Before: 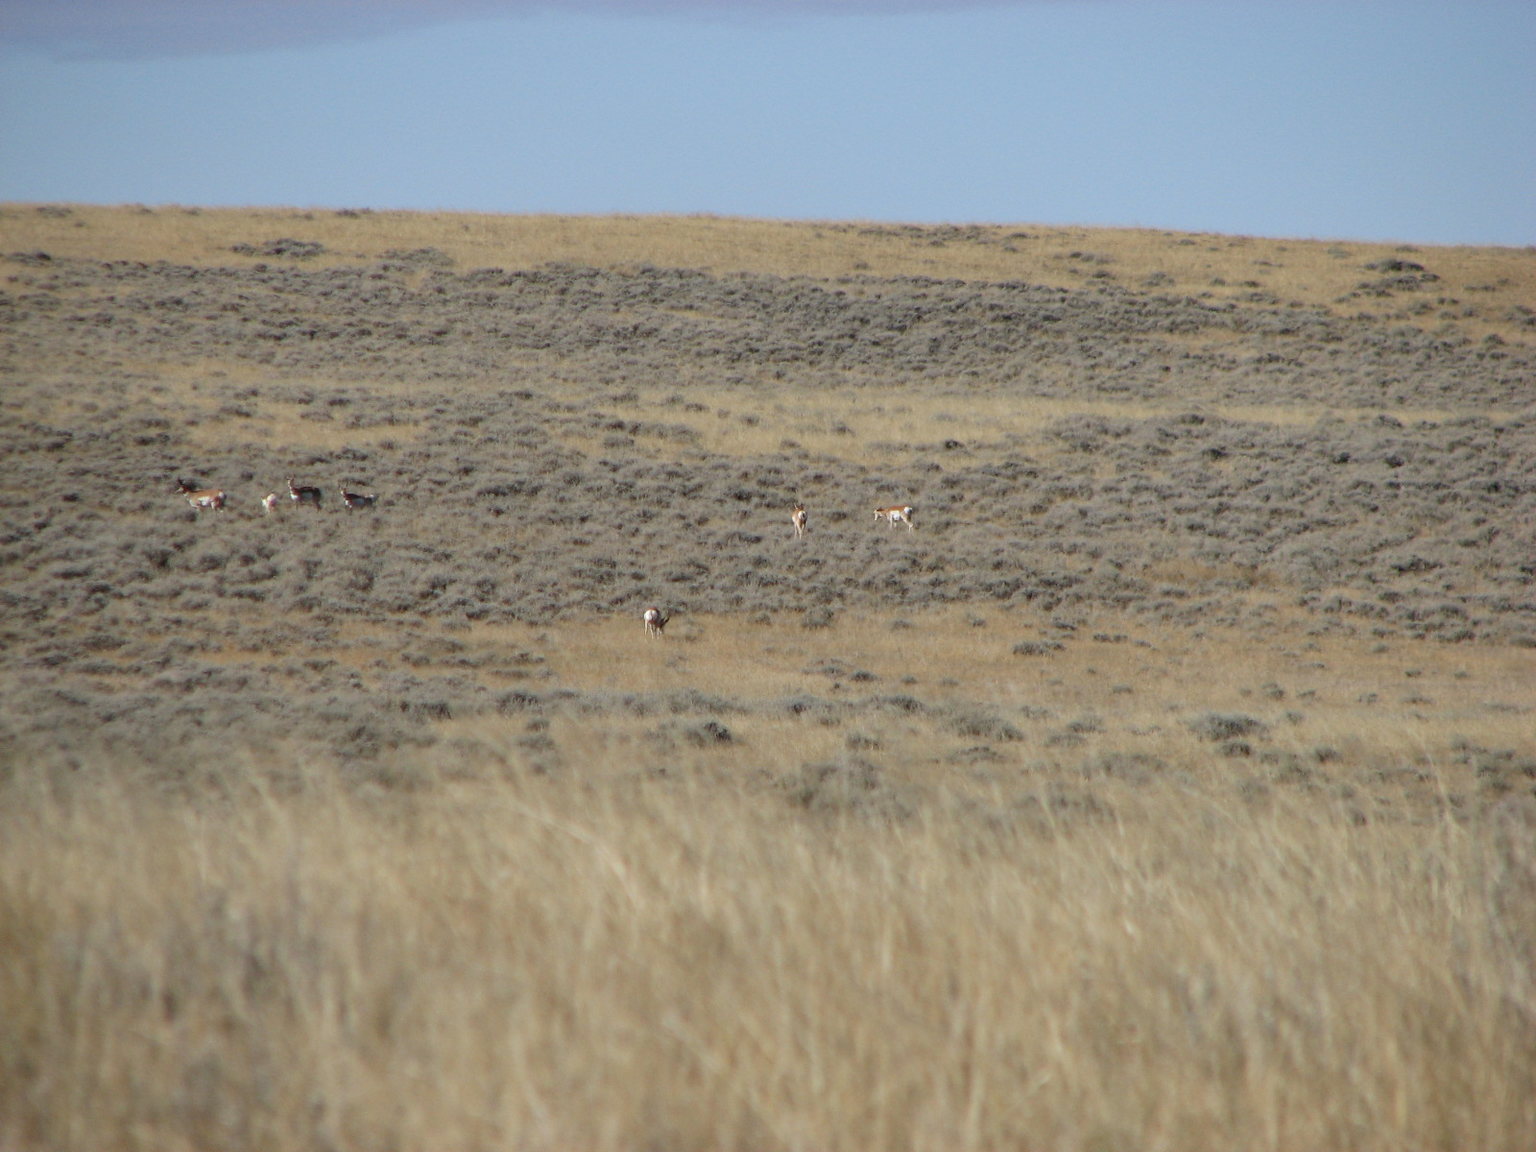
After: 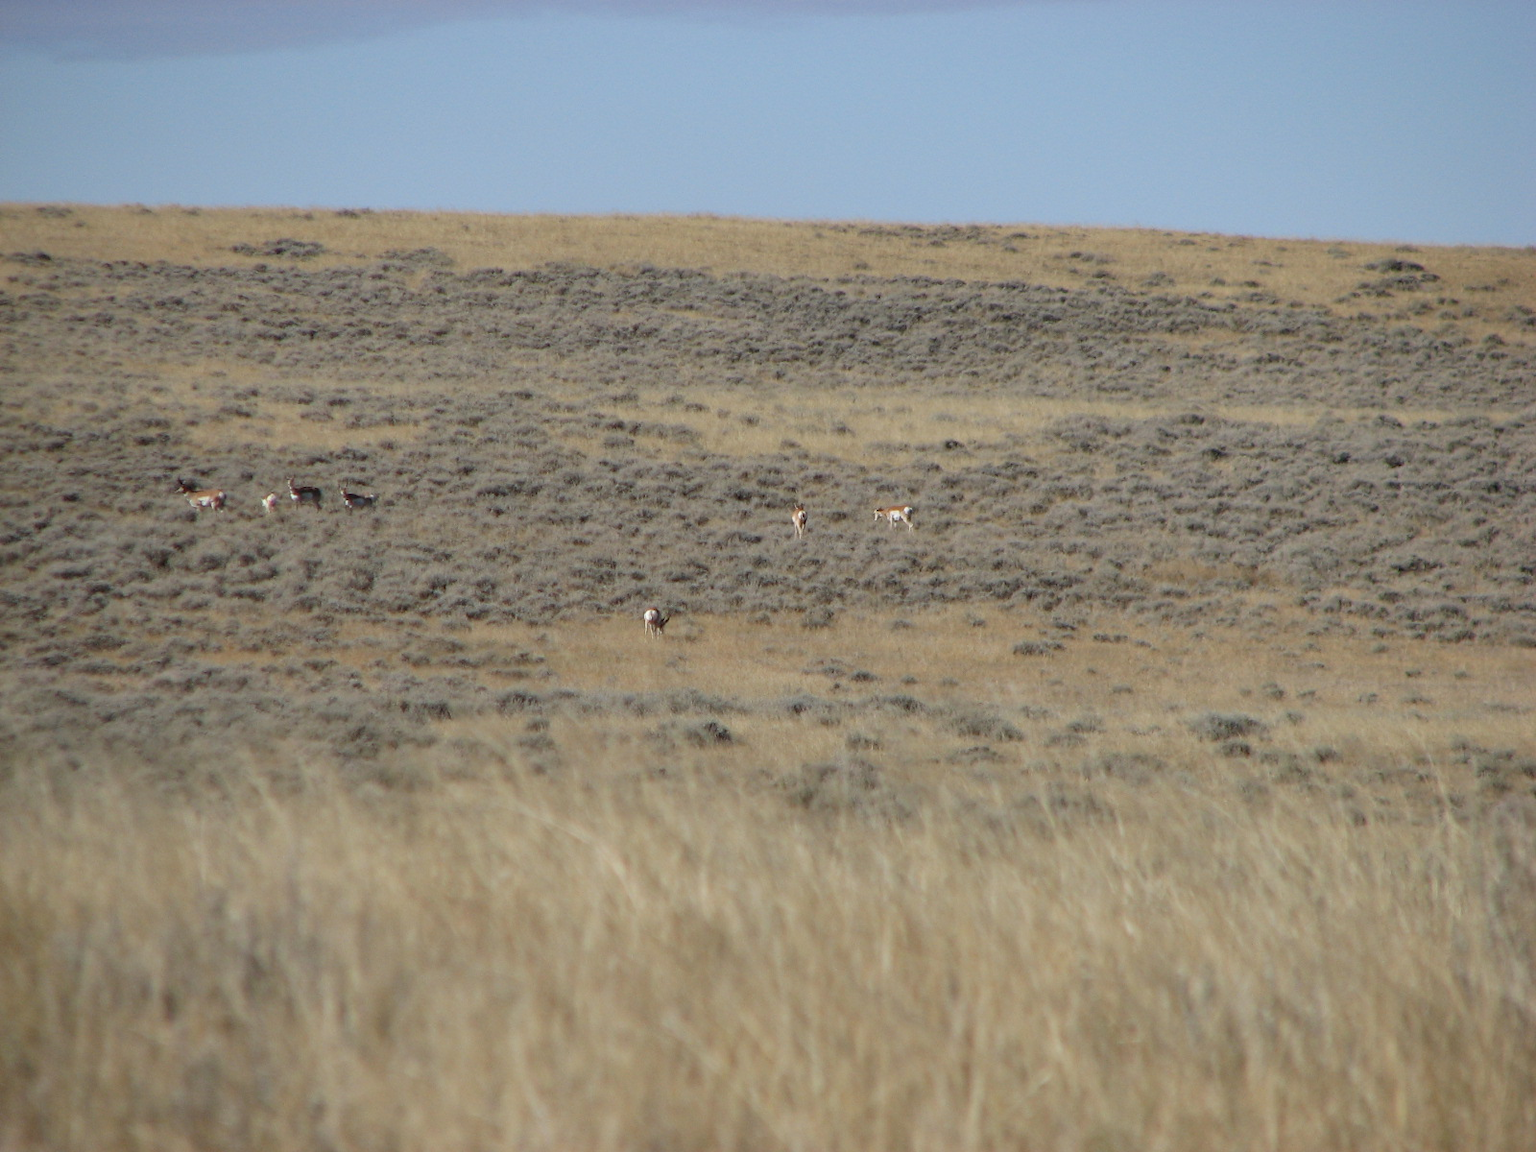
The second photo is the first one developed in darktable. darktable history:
exposure: exposure -0.062 EV, compensate highlight preservation false
